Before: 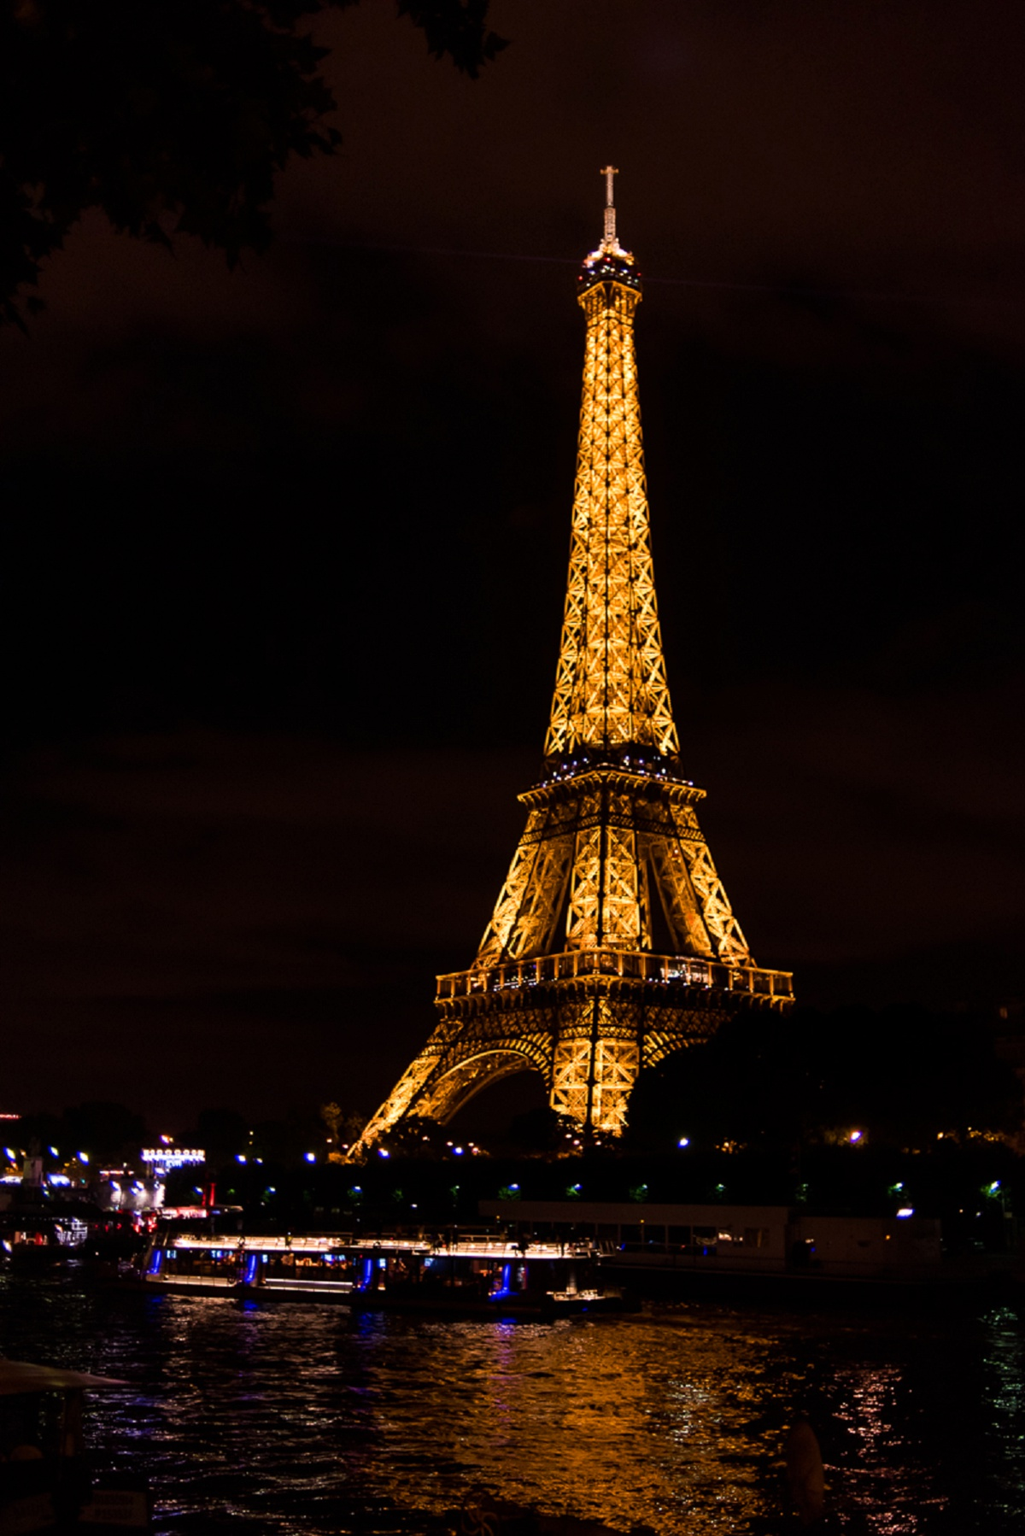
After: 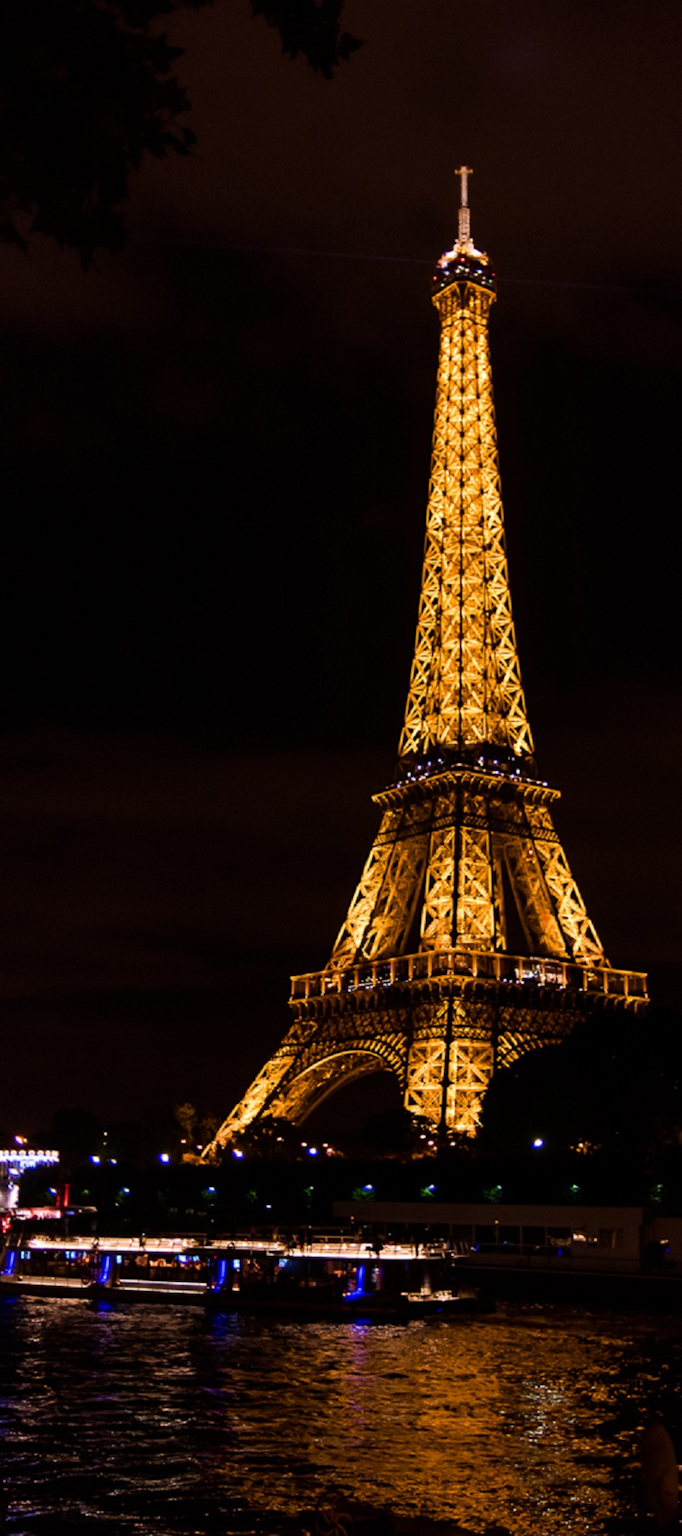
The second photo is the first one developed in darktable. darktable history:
crop and rotate: left 14.292%, right 19.041%
white balance: red 0.988, blue 1.017
